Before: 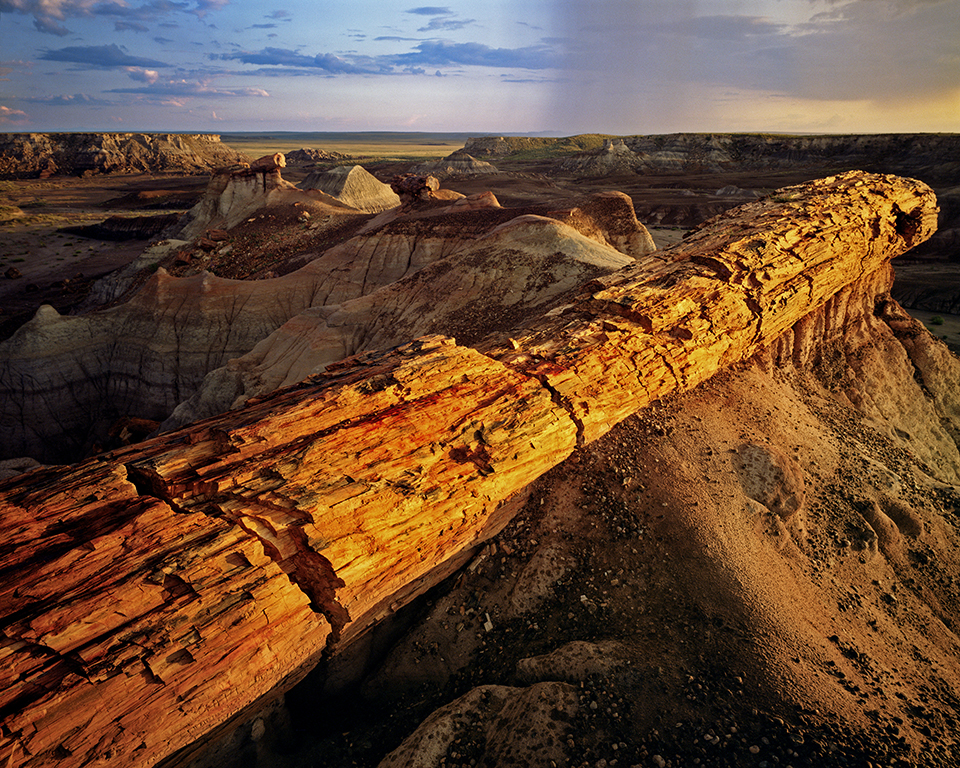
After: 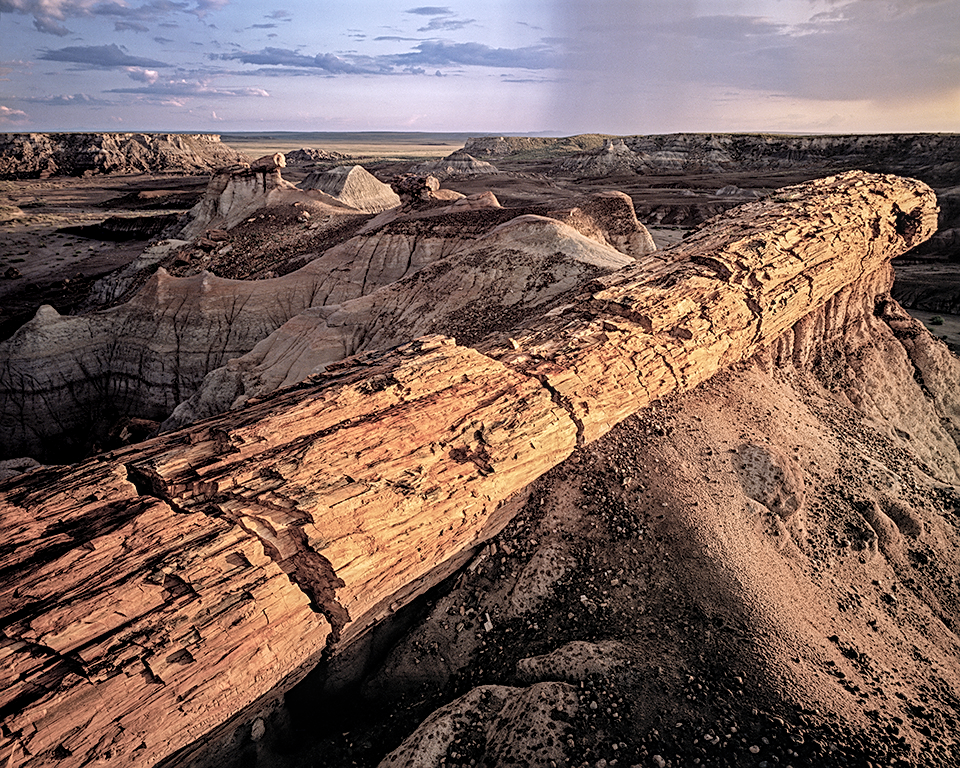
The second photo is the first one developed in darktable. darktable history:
sharpen: on, module defaults
white balance: red 1.042, blue 1.17
contrast brightness saturation: brightness 0.18, saturation -0.5
local contrast: on, module defaults
